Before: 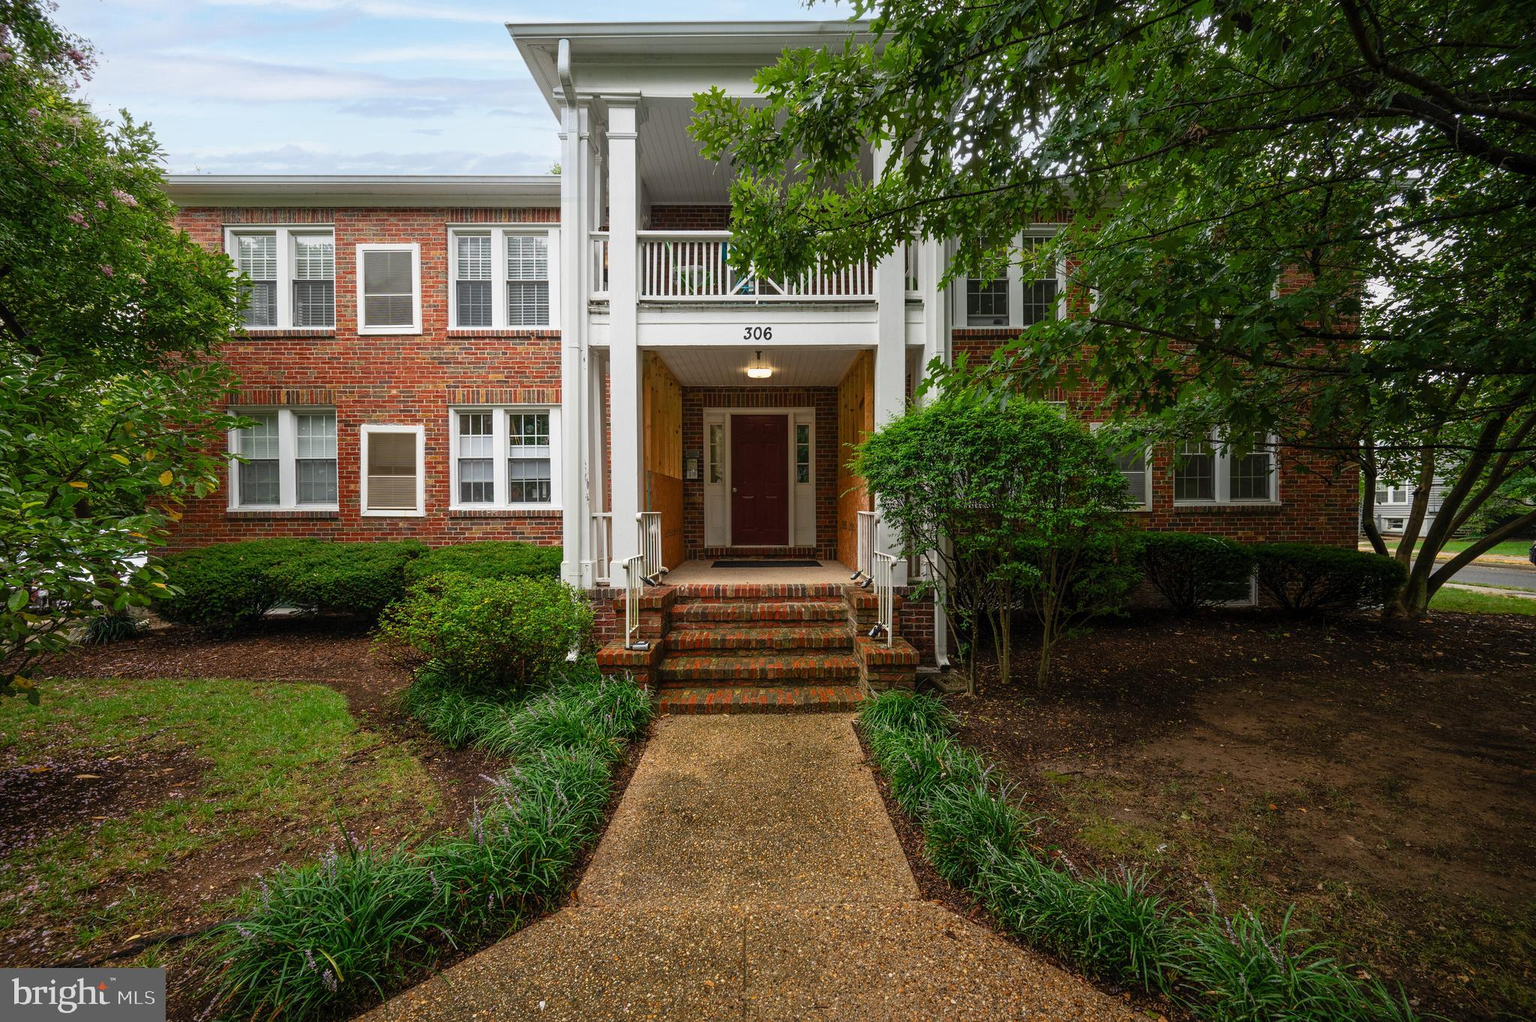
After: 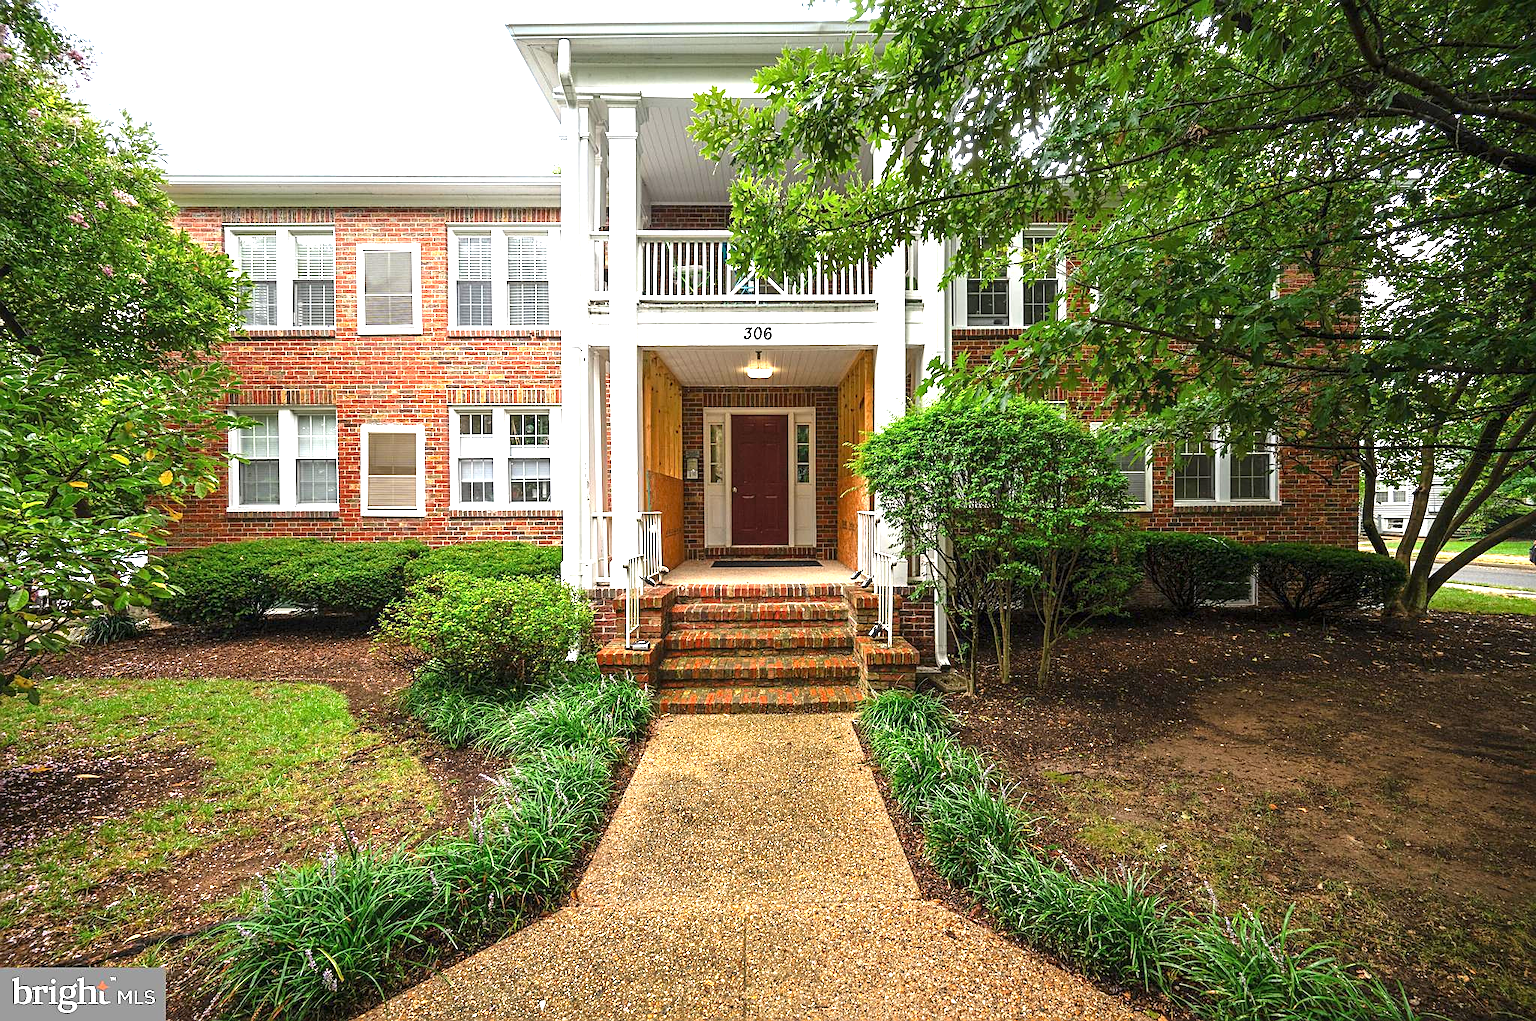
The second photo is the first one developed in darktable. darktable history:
sharpen: on, module defaults
exposure: black level correction 0, exposure 1.505 EV, compensate highlight preservation false
